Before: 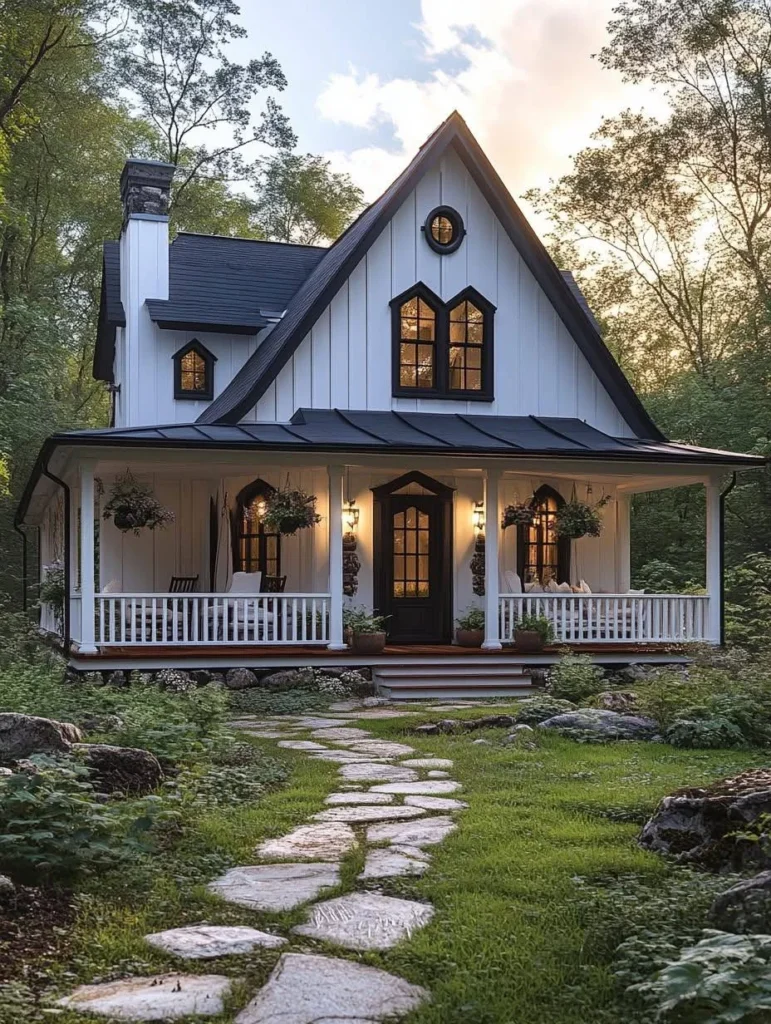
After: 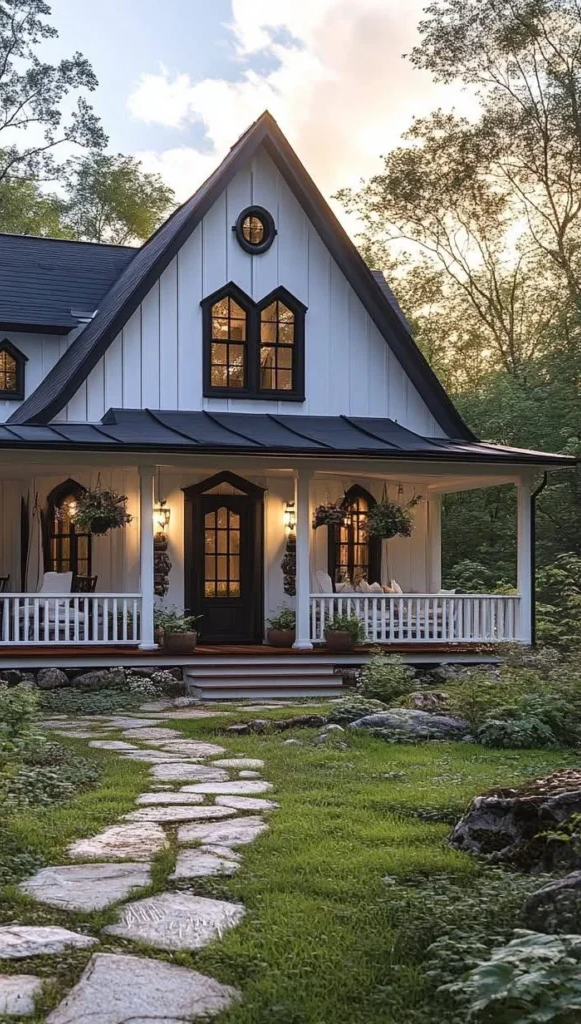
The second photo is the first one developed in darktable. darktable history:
crop and rotate: left 24.616%
